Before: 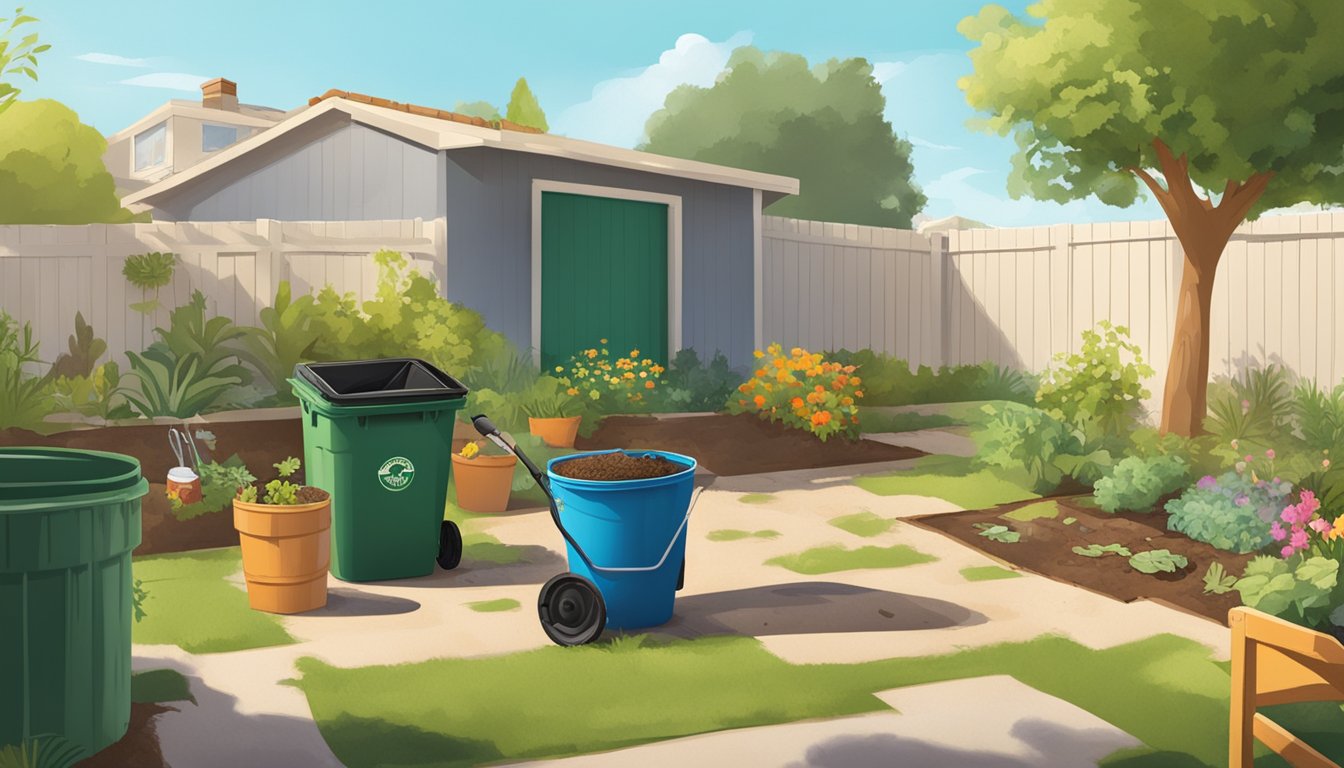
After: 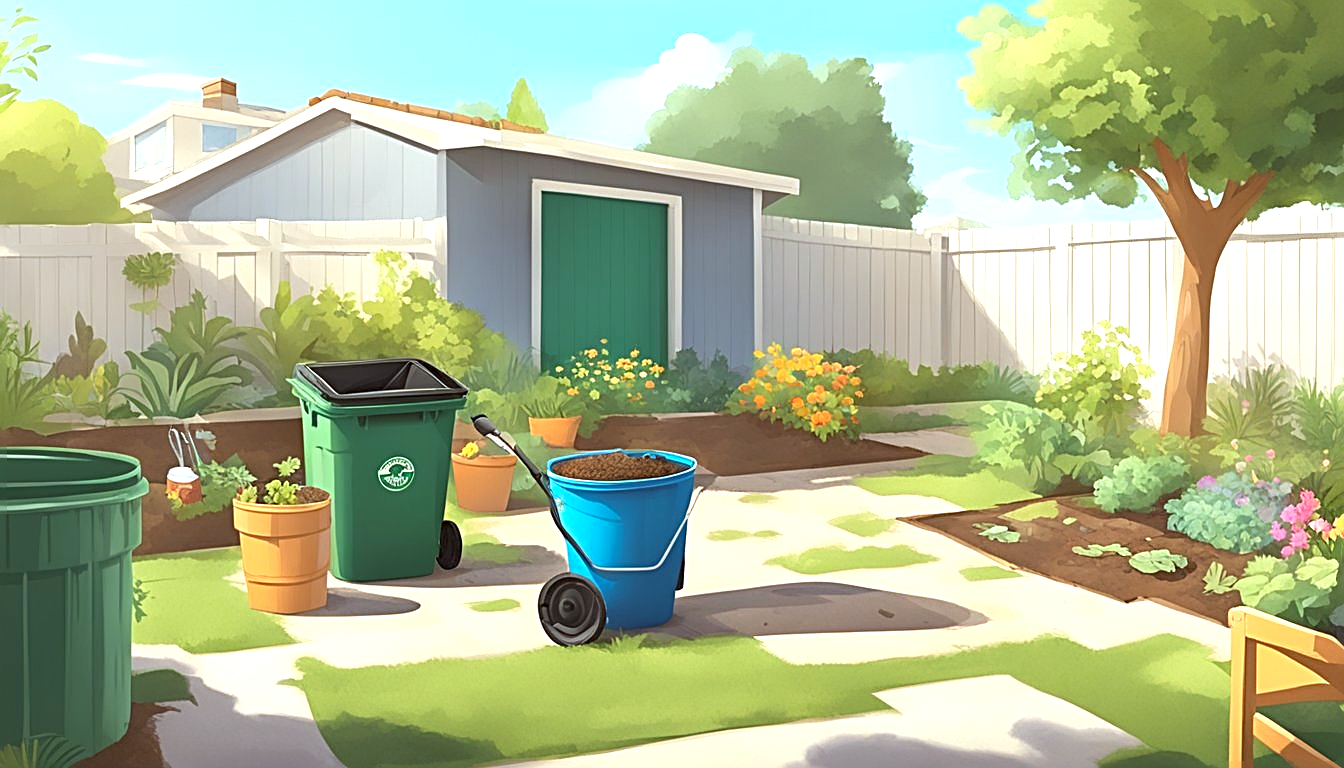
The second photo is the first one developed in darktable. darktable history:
color correction: highlights a* -4.99, highlights b* -4.33, shadows a* 3.84, shadows b* 4.3
sharpen: radius 2.704, amount 0.675
exposure: black level correction 0, exposure 0.699 EV, compensate highlight preservation false
